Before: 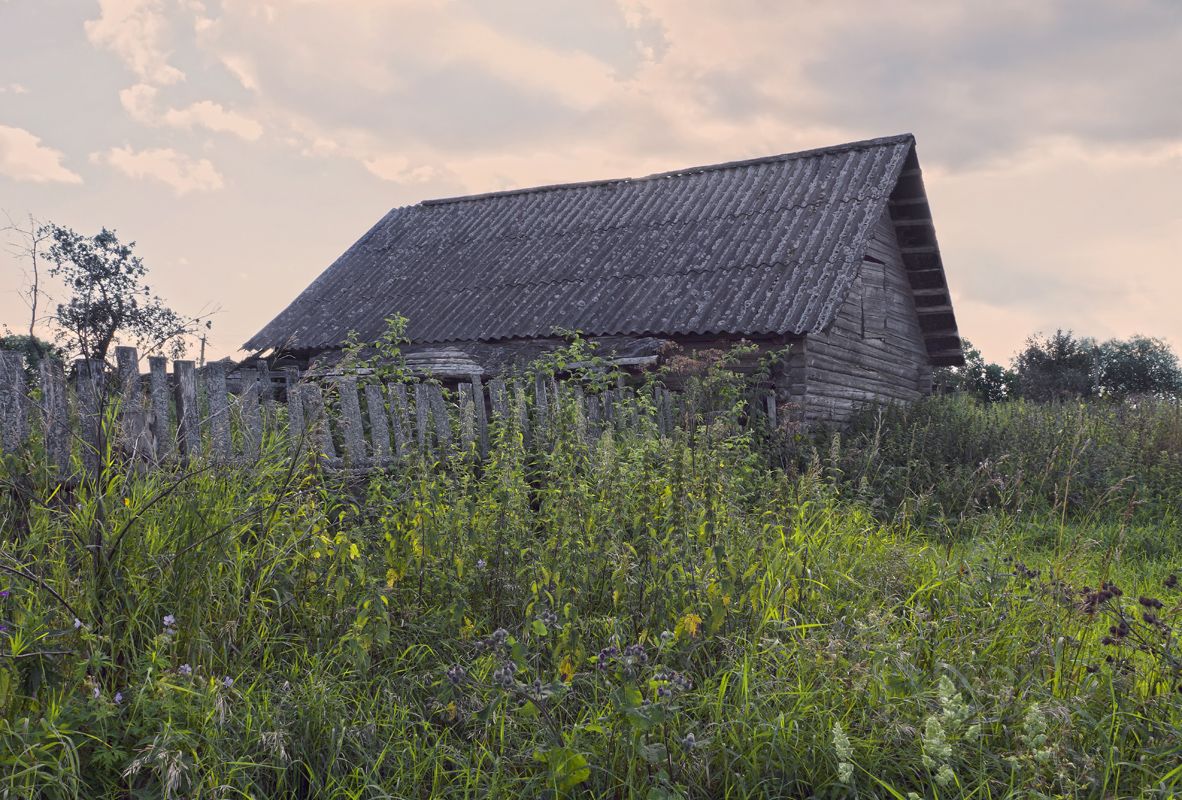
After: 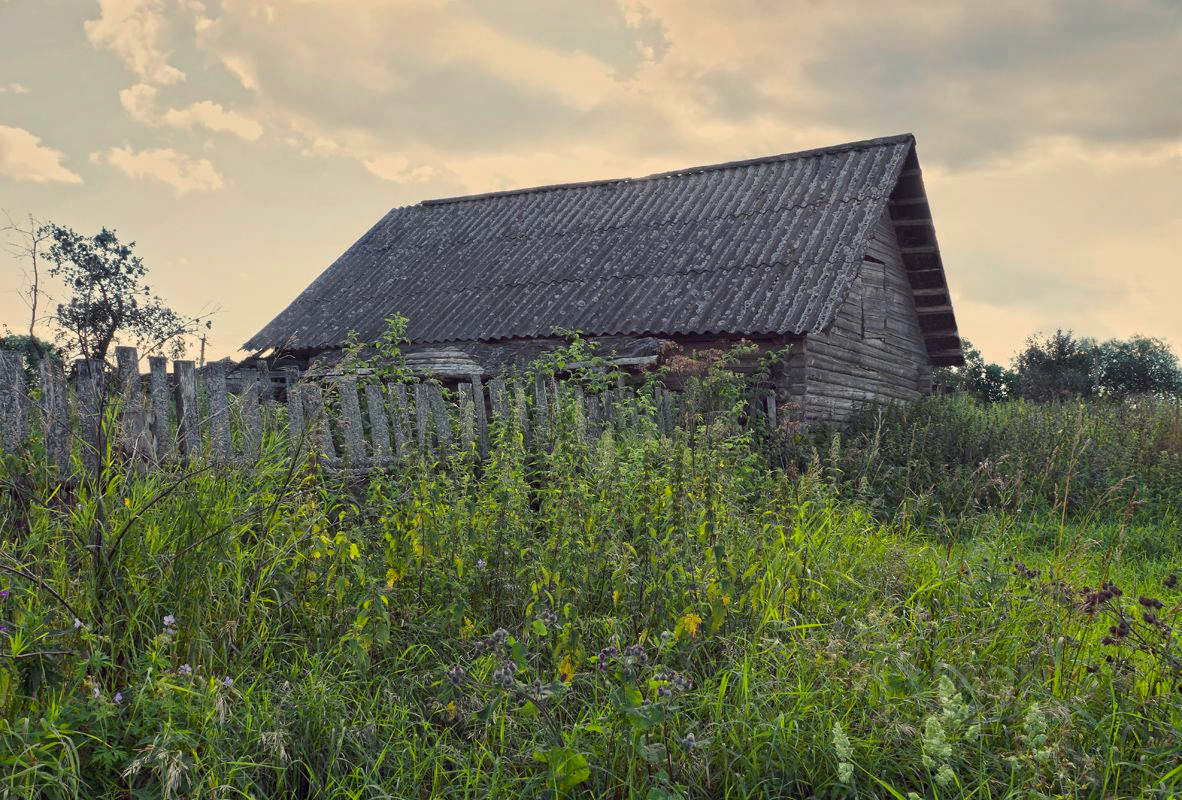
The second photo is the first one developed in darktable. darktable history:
color correction: highlights a* -5.94, highlights b* 11.19
shadows and highlights: shadows 32.83, highlights -47.7, soften with gaussian
